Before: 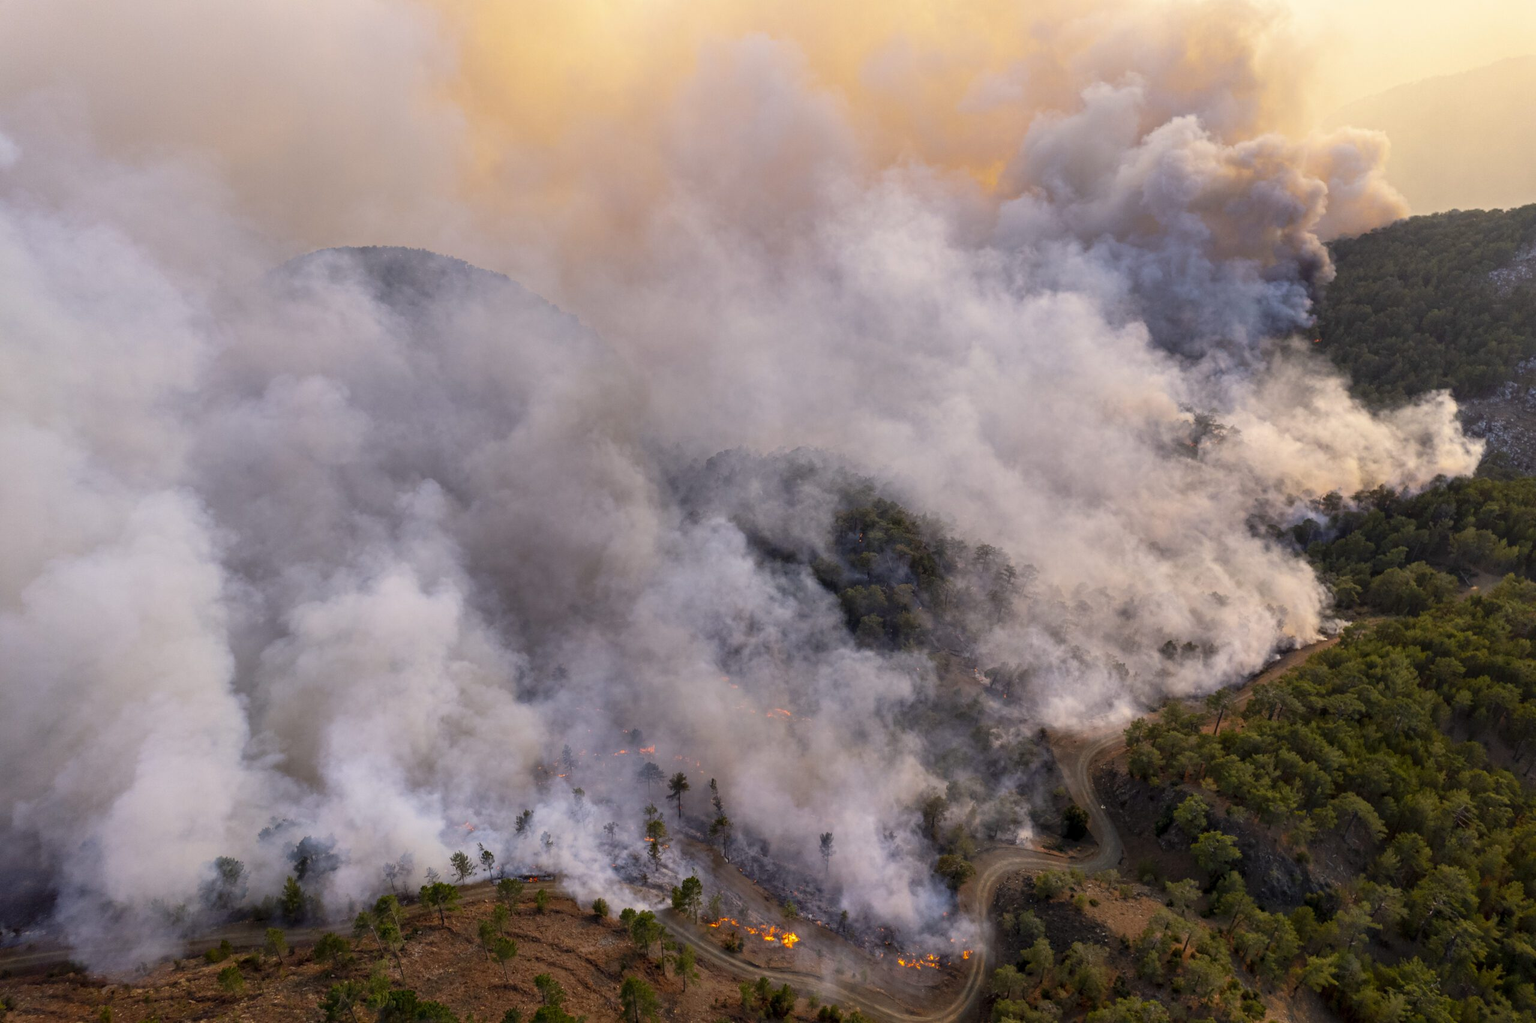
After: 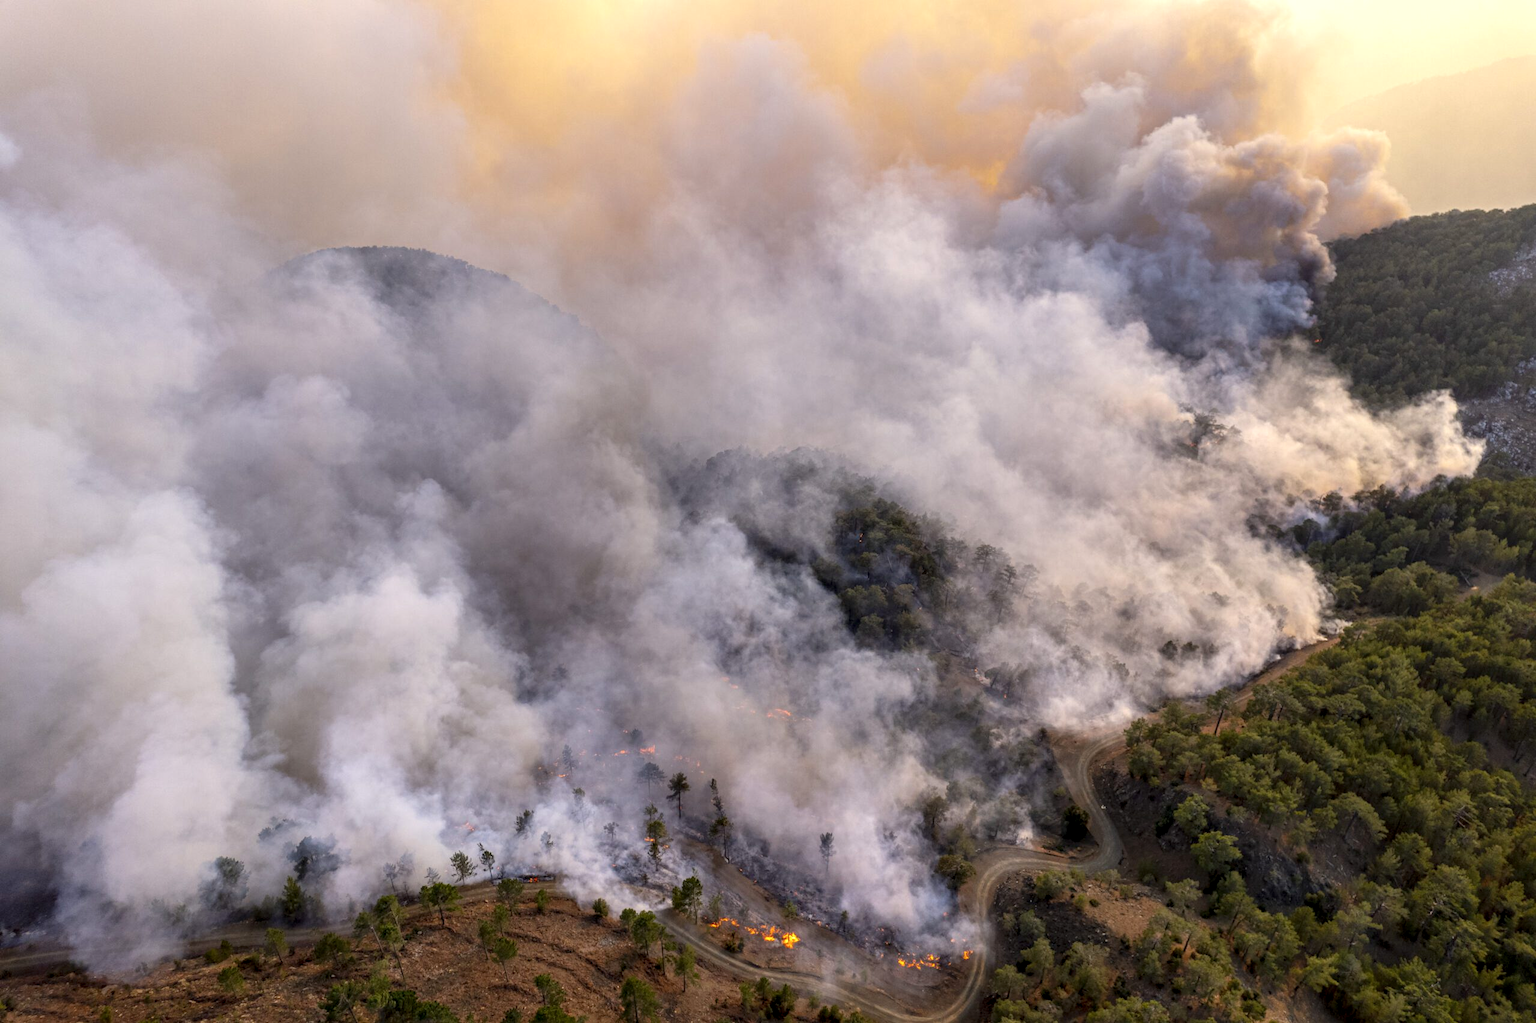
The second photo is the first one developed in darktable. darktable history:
exposure: exposure 0.203 EV, compensate highlight preservation false
local contrast: on, module defaults
